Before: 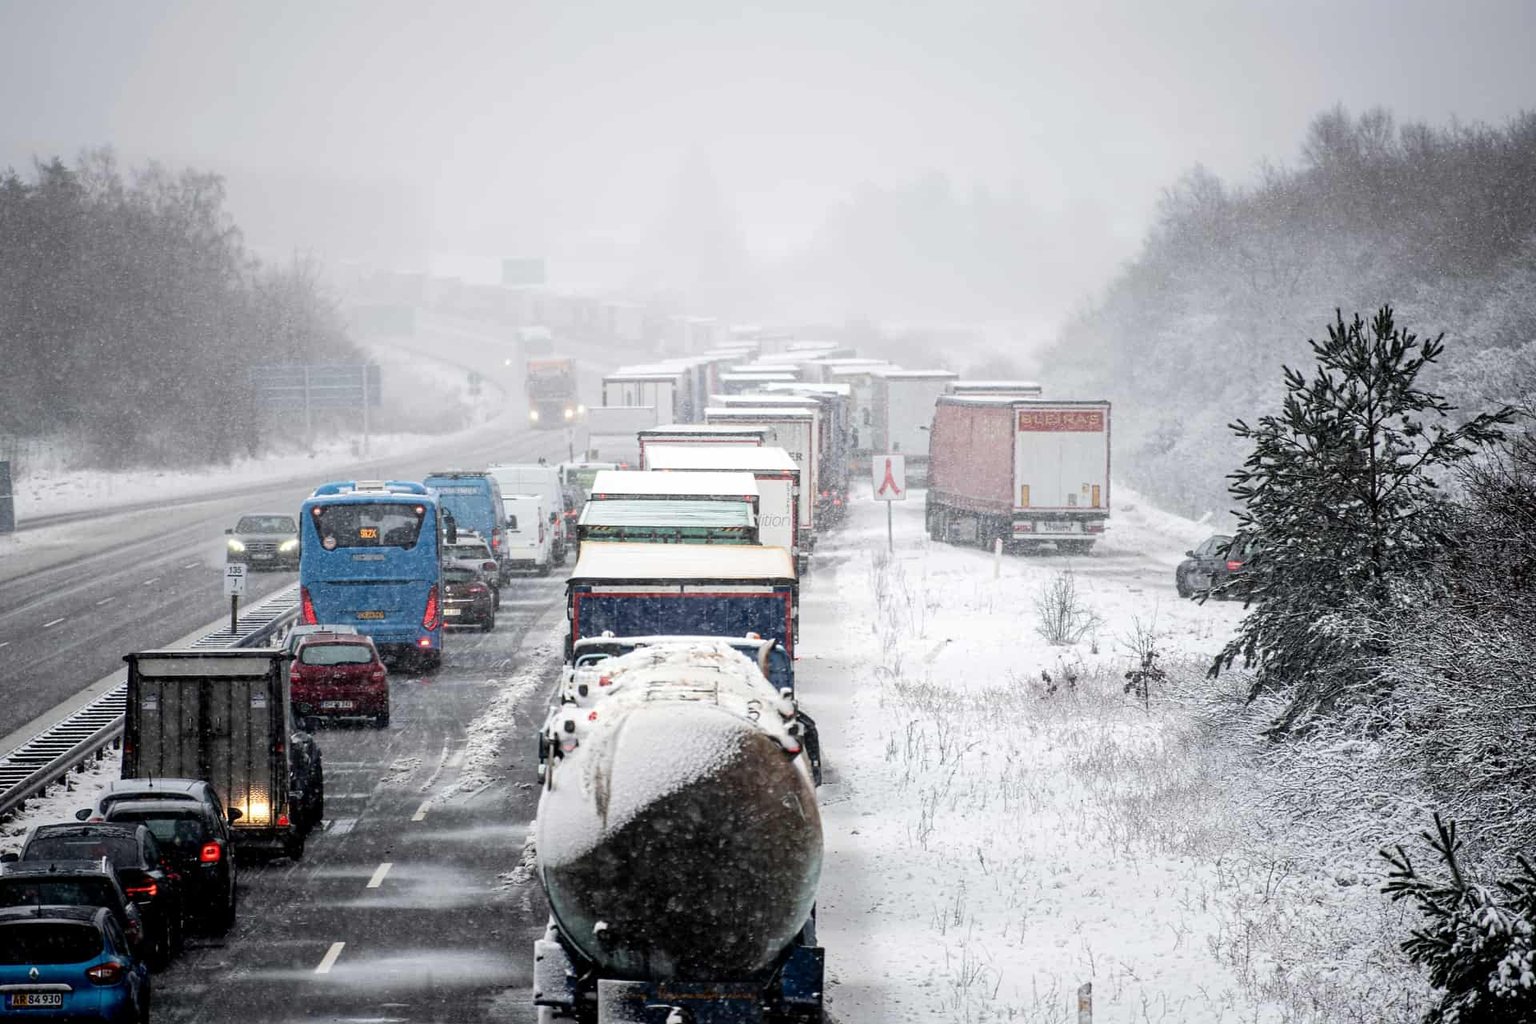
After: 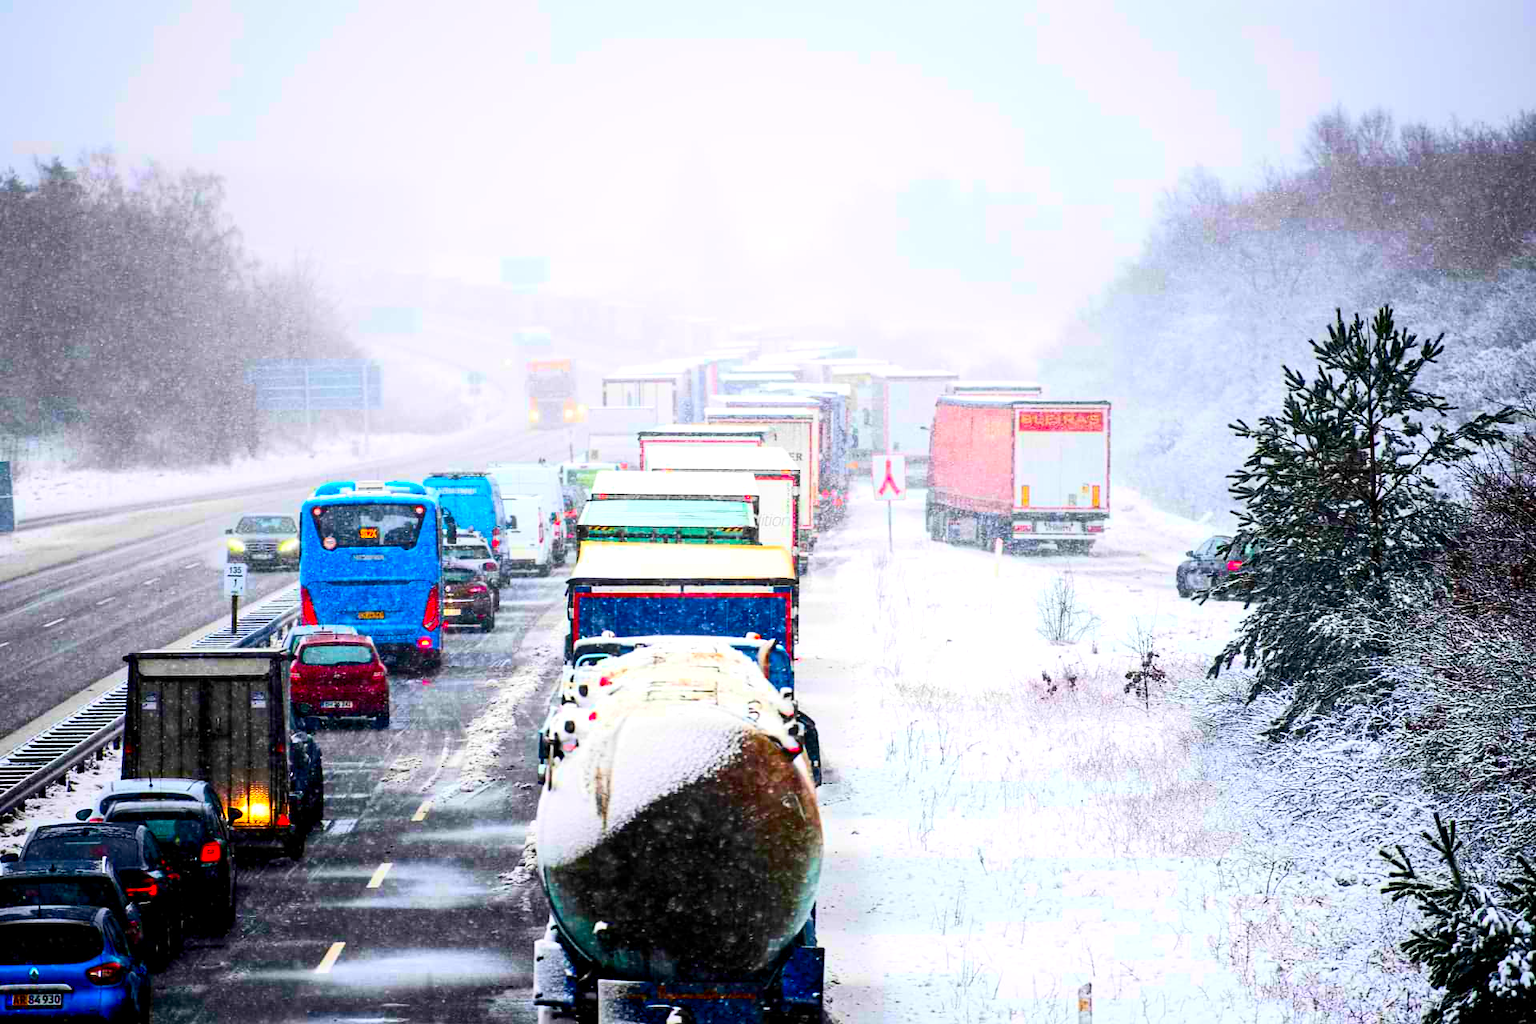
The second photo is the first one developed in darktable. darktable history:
color balance rgb: linear chroma grading › global chroma 9.082%, perceptual saturation grading › global saturation 14.892%, global vibrance 20.741%
contrast brightness saturation: contrast 0.257, brightness 0.013, saturation 0.867
color correction: highlights b* -0.012, saturation 1.36
exposure: black level correction 0.001, exposure 0.295 EV, compensate highlight preservation false
